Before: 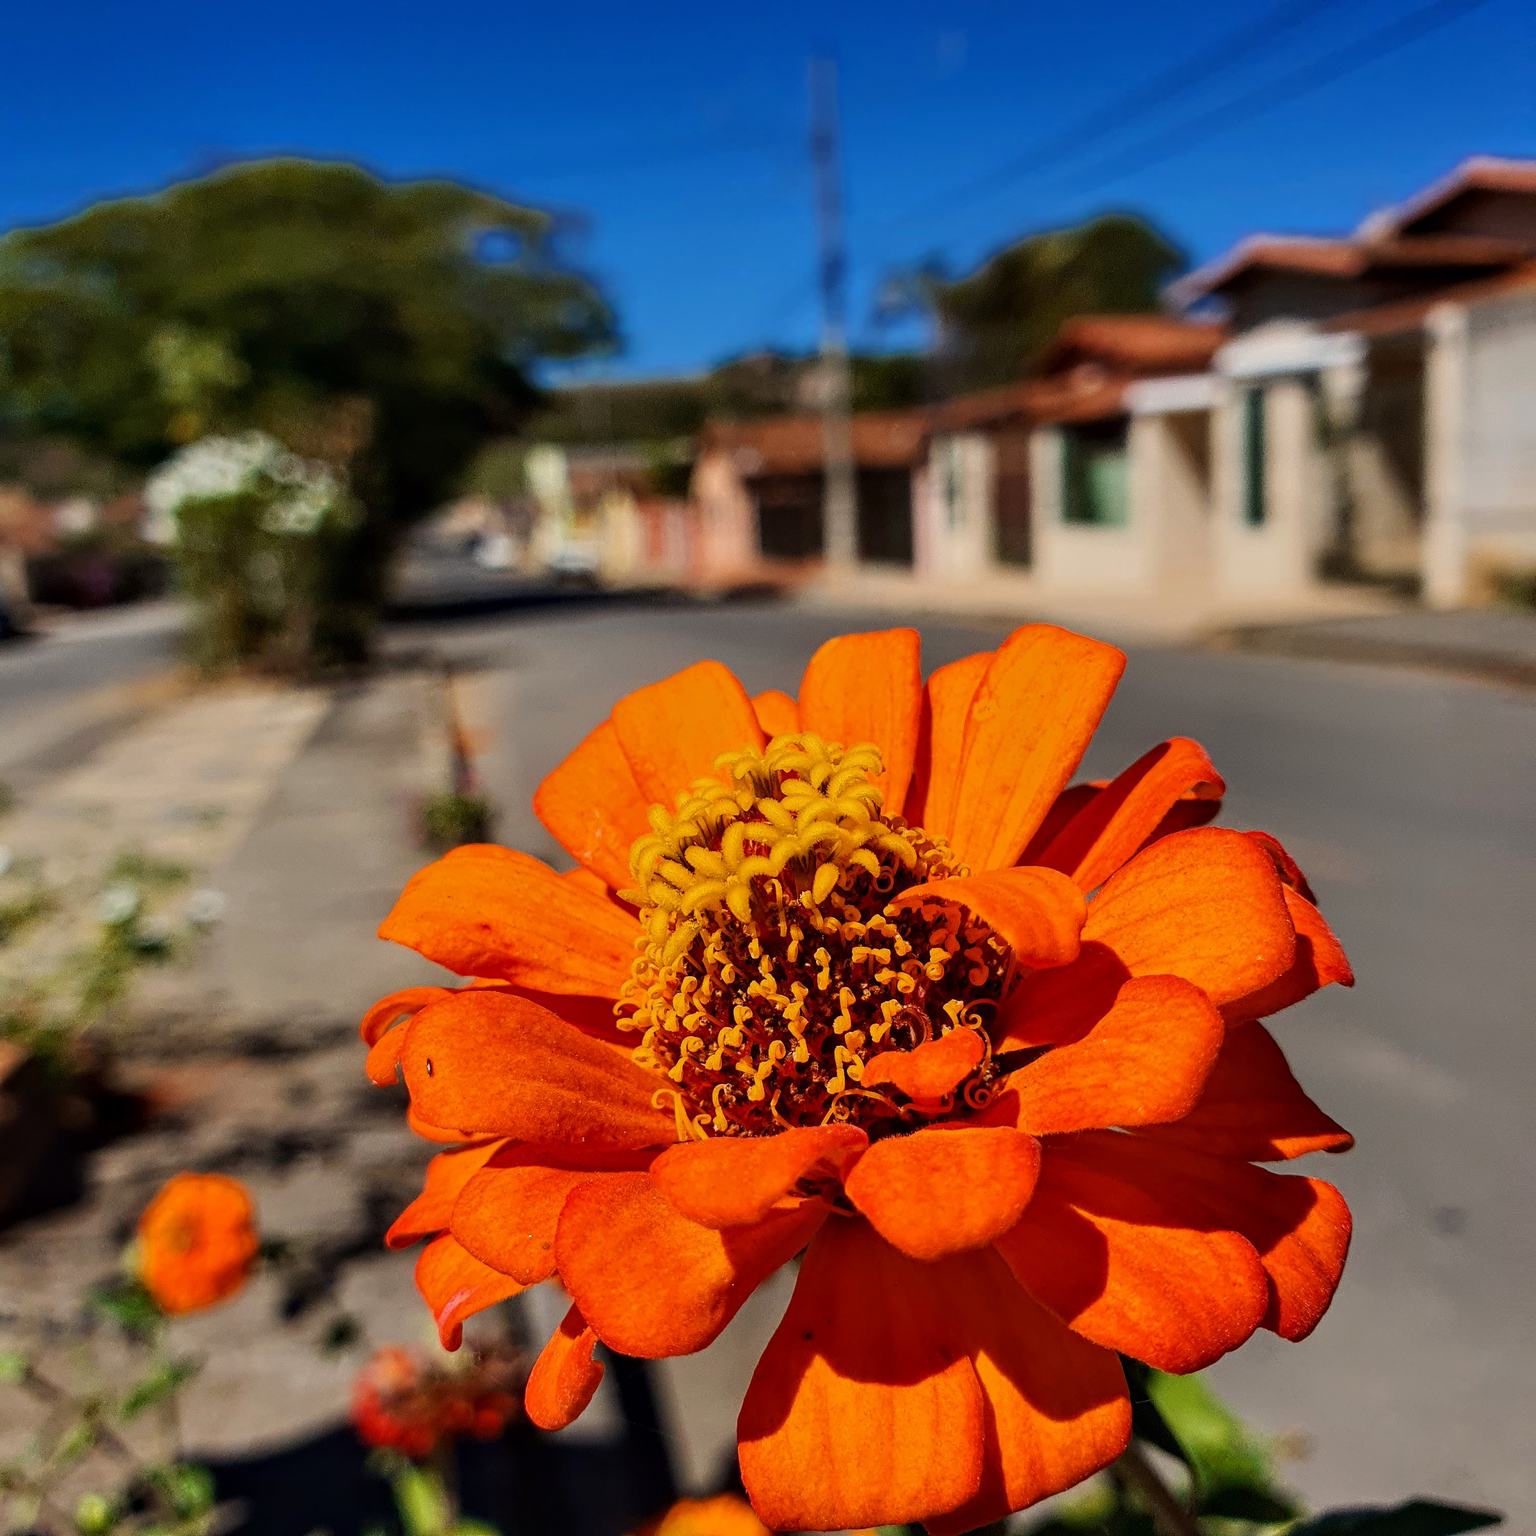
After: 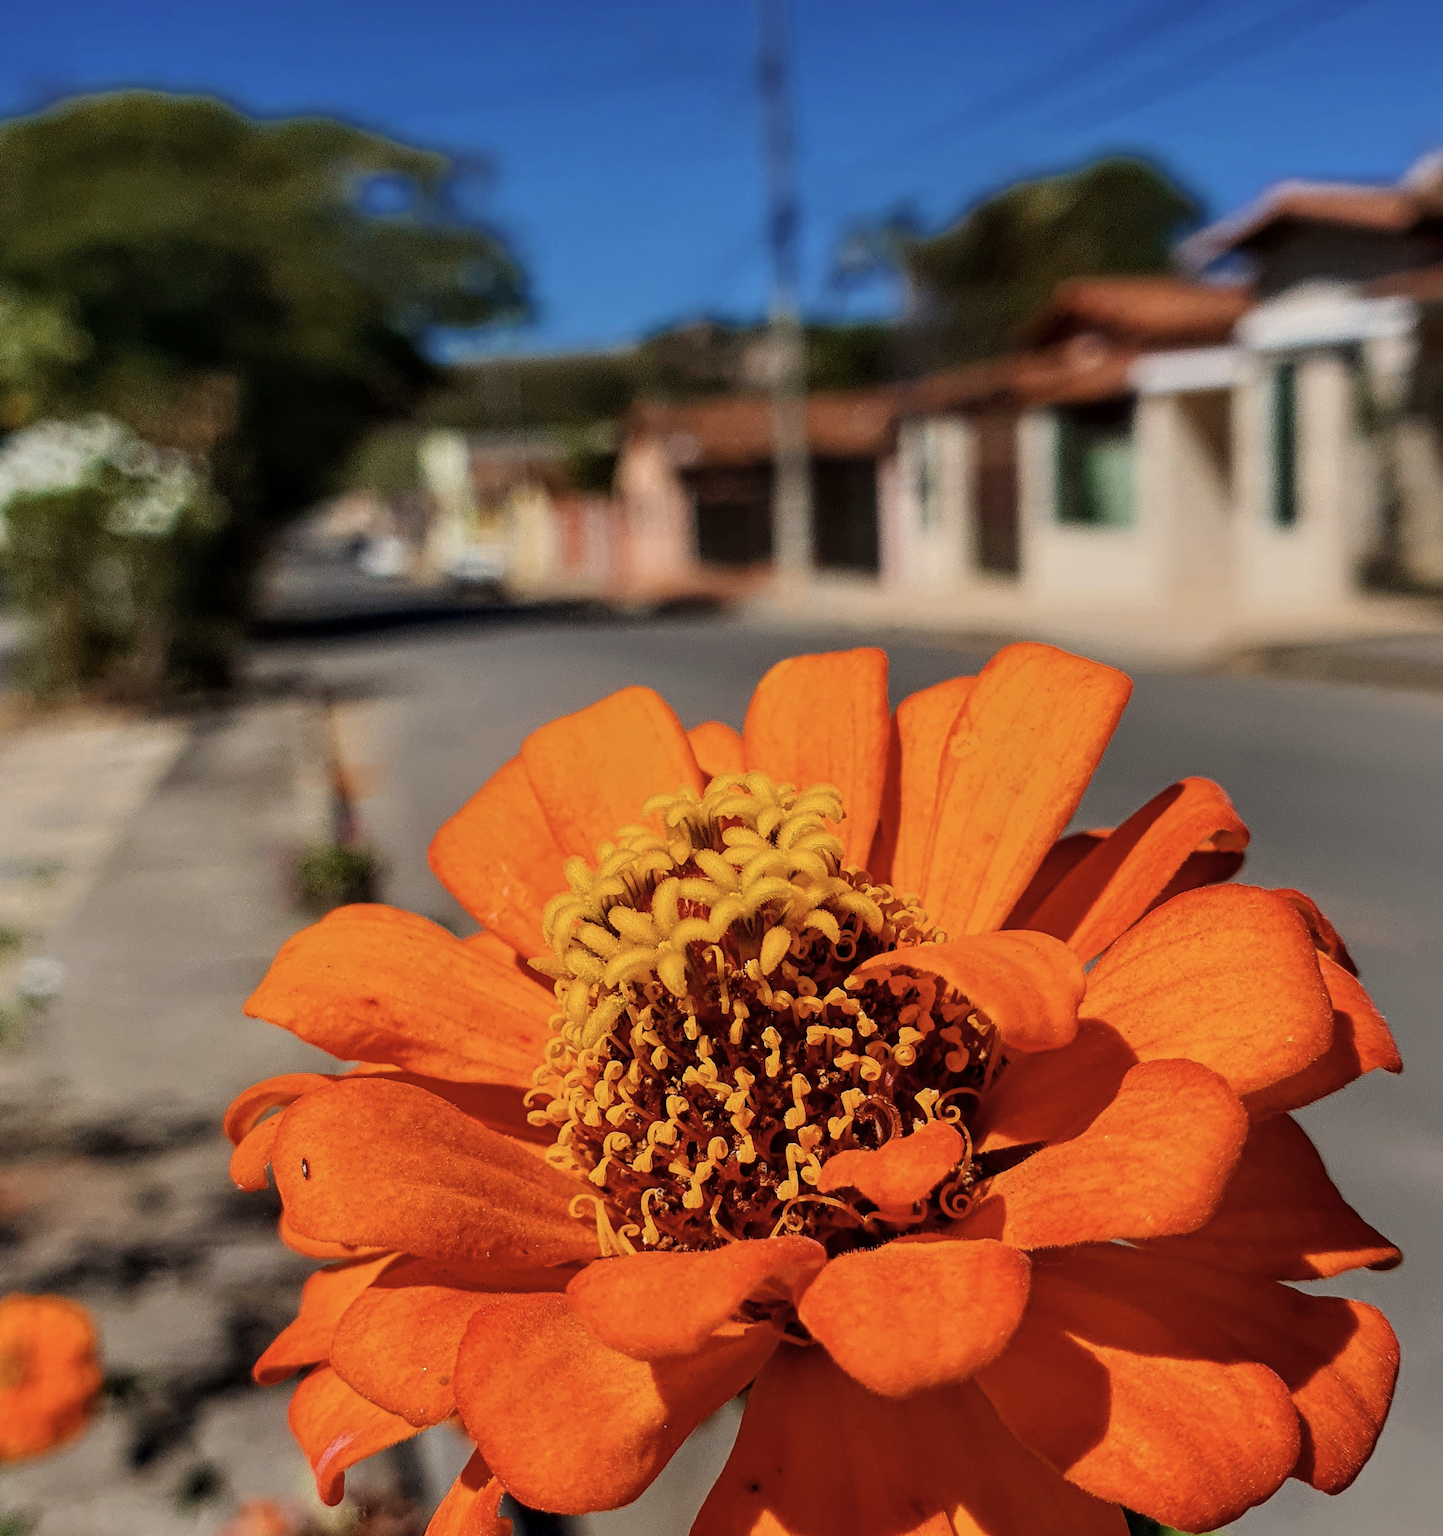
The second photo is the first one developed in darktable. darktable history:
crop: left 11.225%, top 5.381%, right 9.565%, bottom 10.314%
contrast brightness saturation: saturation -0.17
tone equalizer: on, module defaults
